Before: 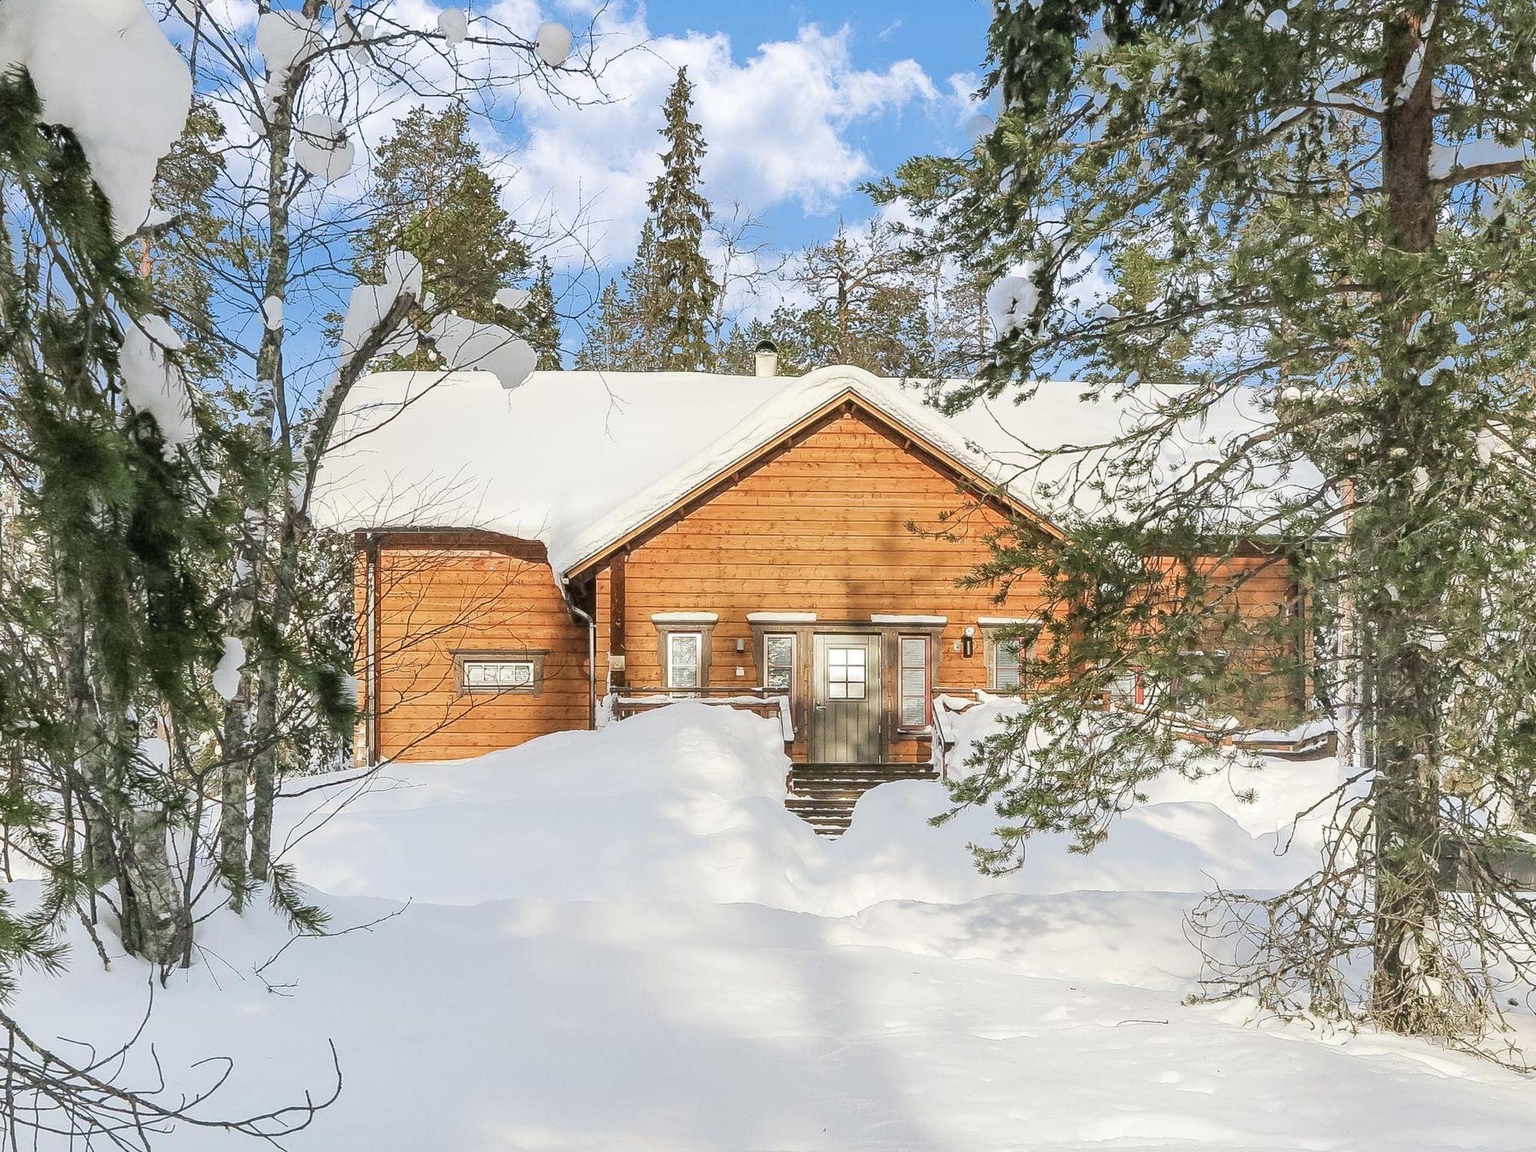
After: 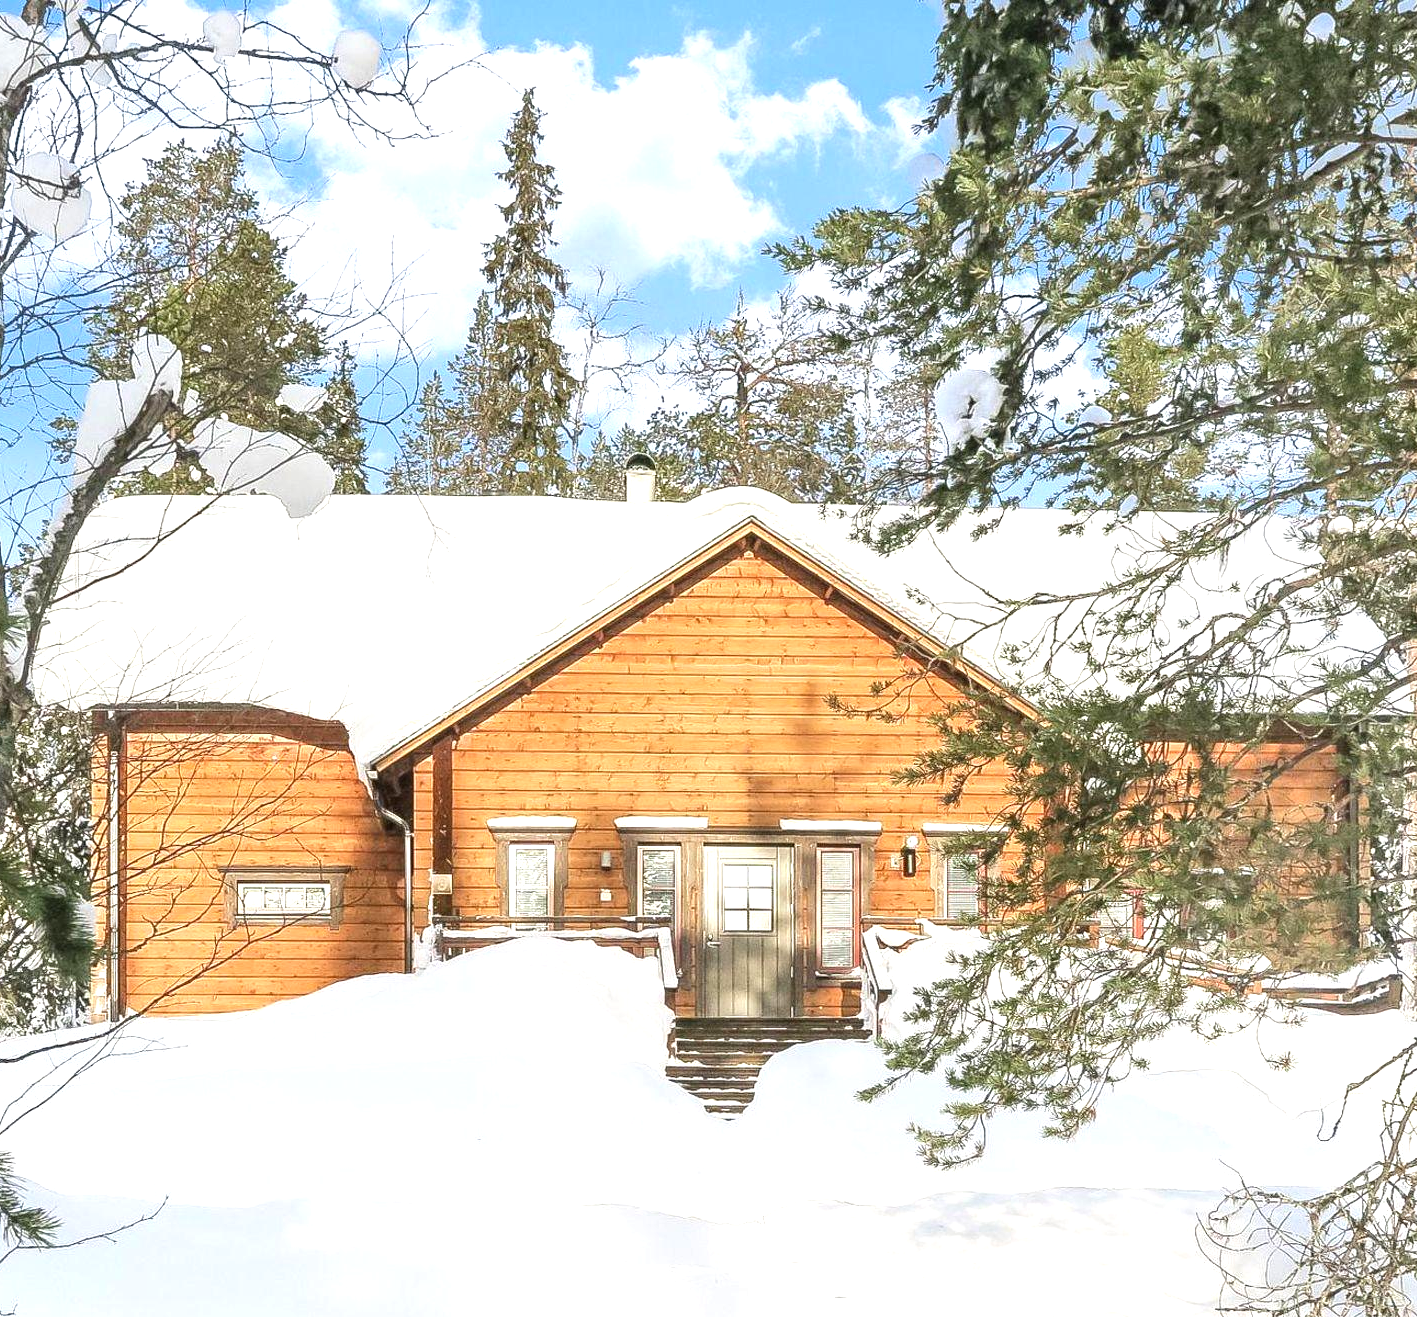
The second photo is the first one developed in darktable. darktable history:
exposure: black level correction 0, exposure 0.691 EV, compensate exposure bias true, compensate highlight preservation false
crop: left 18.61%, right 12.191%, bottom 14.201%
